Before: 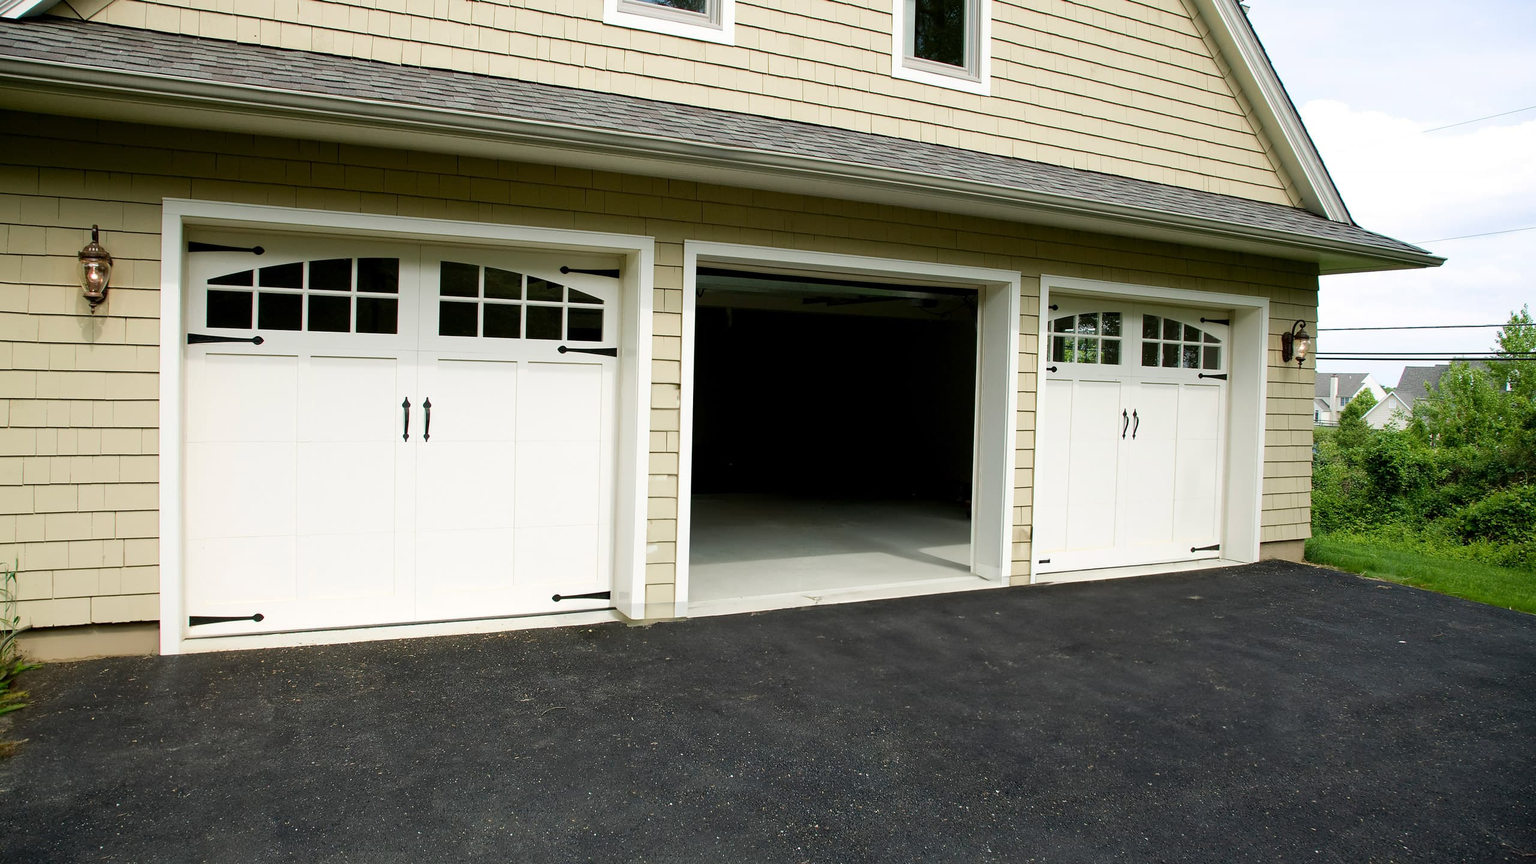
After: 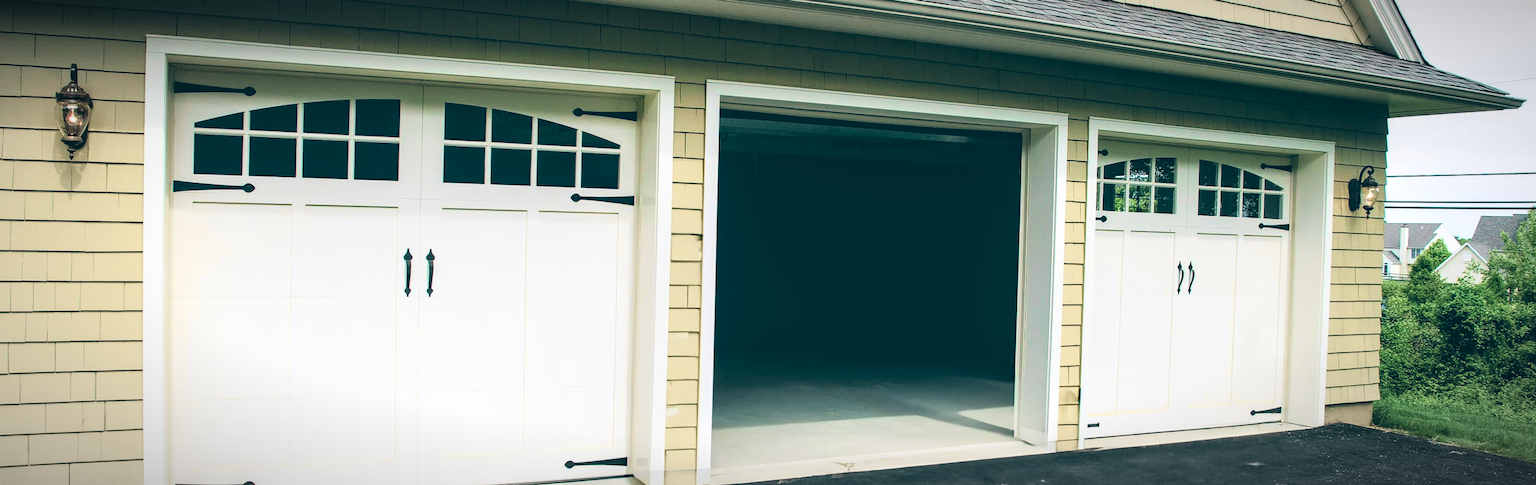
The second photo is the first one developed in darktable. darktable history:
crop: left 1.744%, top 19.225%, right 5.069%, bottom 28.357%
color balance: lift [1.016, 0.983, 1, 1.017], gamma [0.958, 1, 1, 1], gain [0.981, 1.007, 0.993, 1.002], input saturation 118.26%, contrast 13.43%, contrast fulcrum 21.62%, output saturation 82.76%
exposure: black level correction -0.025, exposure -0.117 EV, compensate highlight preservation false
tone curve: curves: ch0 [(0, 0.011) (0.053, 0.026) (0.174, 0.115) (0.398, 0.444) (0.673, 0.775) (0.829, 0.906) (0.991, 0.981)]; ch1 [(0, 0) (0.276, 0.206) (0.409, 0.383) (0.473, 0.458) (0.492, 0.499) (0.521, 0.502) (0.546, 0.543) (0.585, 0.617) (0.659, 0.686) (0.78, 0.8) (1, 1)]; ch2 [(0, 0) (0.438, 0.449) (0.473, 0.469) (0.503, 0.5) (0.523, 0.538) (0.562, 0.598) (0.612, 0.635) (0.695, 0.713) (1, 1)], color space Lab, independent channels, preserve colors none
white balance: emerald 1
vignetting: fall-off radius 60%, automatic ratio true
local contrast: detail 130%
